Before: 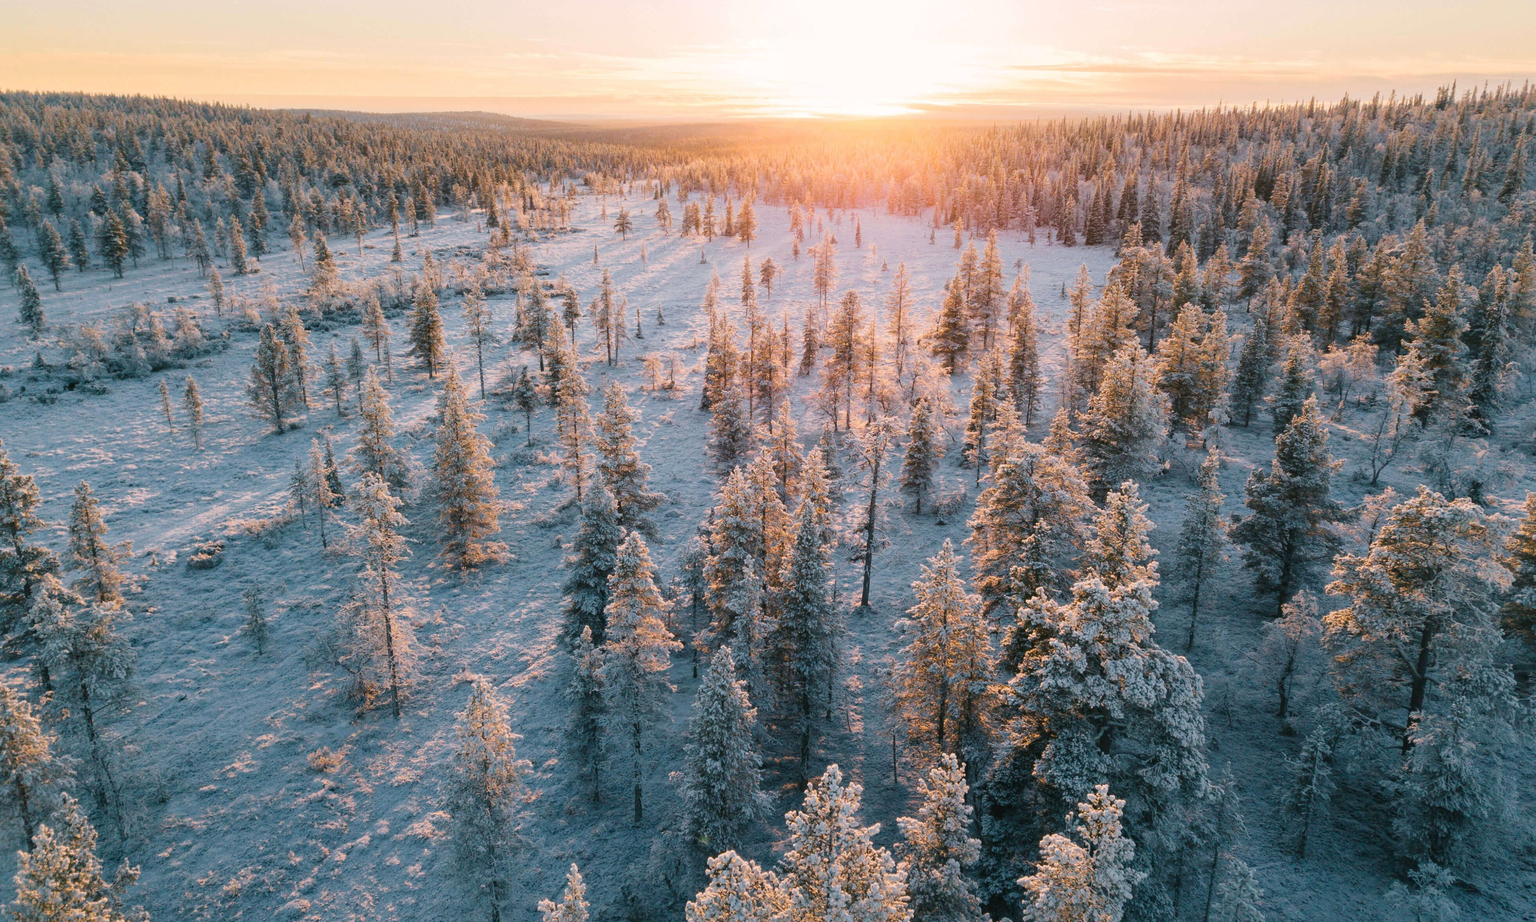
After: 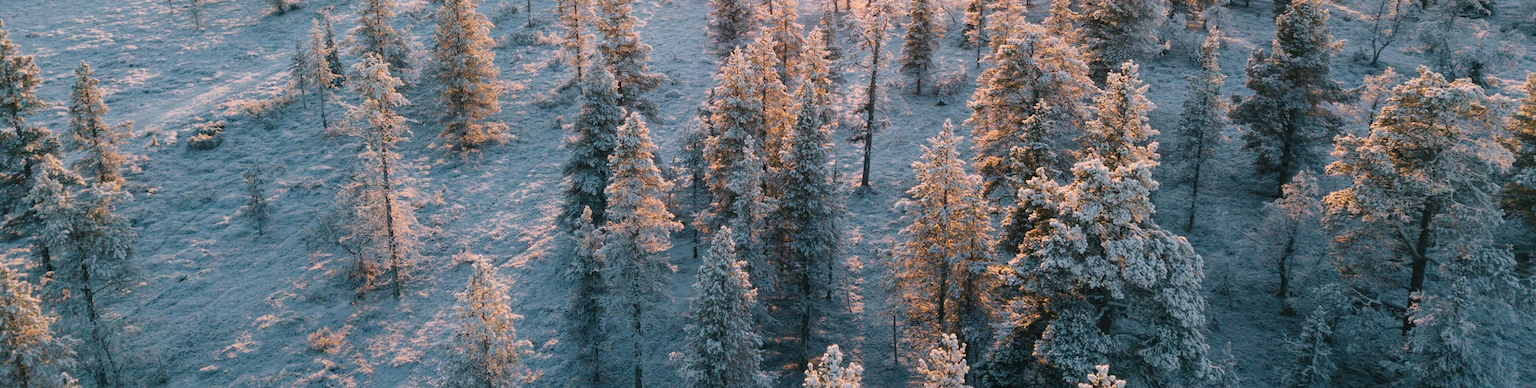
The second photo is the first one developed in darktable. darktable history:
contrast equalizer: y [[0.5 ×6], [0.5 ×6], [0.975, 0.964, 0.925, 0.865, 0.793, 0.721], [0 ×6], [0 ×6]]
crop: top 45.551%, bottom 12.262%
